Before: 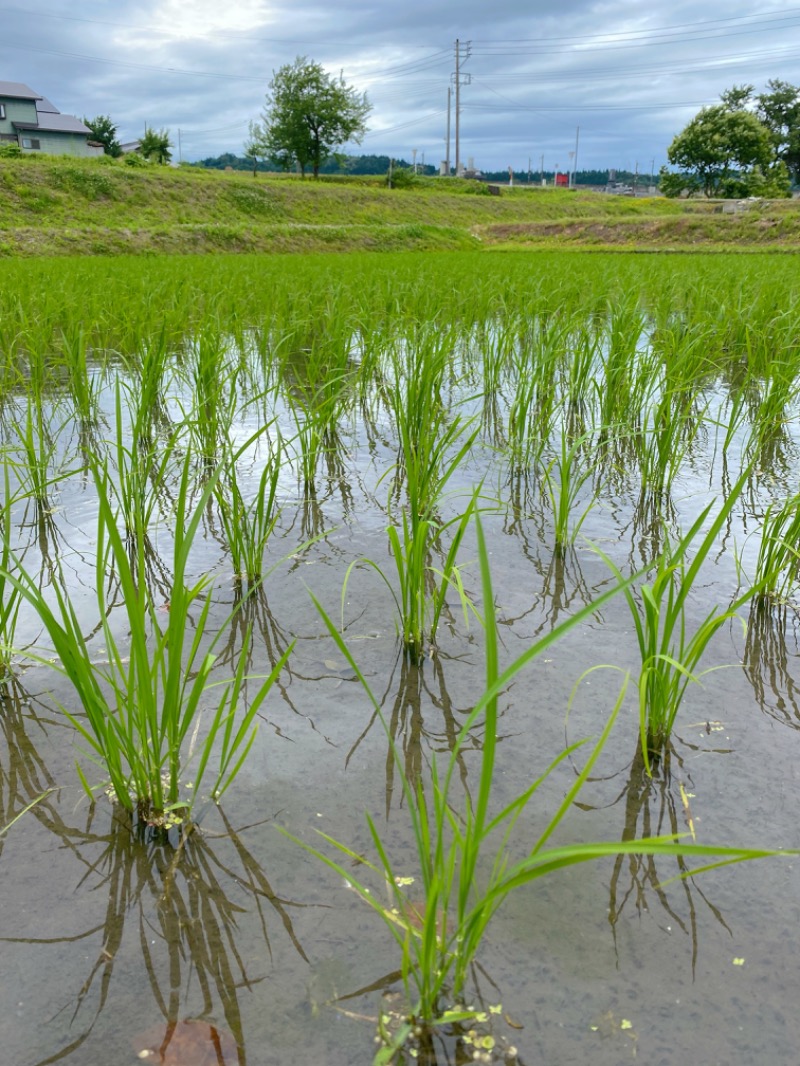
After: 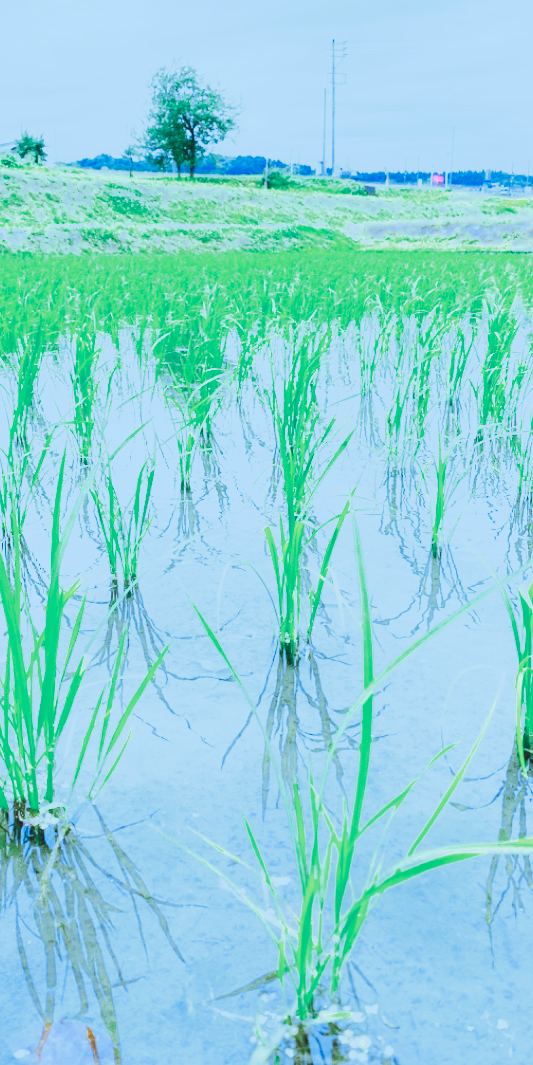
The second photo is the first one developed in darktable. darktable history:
contrast brightness saturation: contrast 0.2, brightness 0.15, saturation 0.14
crop and rotate: left 15.546%, right 17.787%
exposure: black level correction -0.005, exposure 1.002 EV, compensate highlight preservation false
color zones: curves: ch0 [(0, 0.5) (0.125, 0.4) (0.25, 0.5) (0.375, 0.4) (0.5, 0.4) (0.625, 0.35) (0.75, 0.35) (0.875, 0.5)]; ch1 [(0, 0.35) (0.125, 0.45) (0.25, 0.35) (0.375, 0.35) (0.5, 0.35) (0.625, 0.35) (0.75, 0.45) (0.875, 0.35)]; ch2 [(0, 0.6) (0.125, 0.5) (0.25, 0.5) (0.375, 0.6) (0.5, 0.6) (0.625, 0.5) (0.75, 0.5) (0.875, 0.5)]
color correction: highlights a* -10.69, highlights b* -19.19
white balance: red 0.766, blue 1.537
base curve: curves: ch0 [(0, 0) (0.007, 0.004) (0.027, 0.03) (0.046, 0.07) (0.207, 0.54) (0.442, 0.872) (0.673, 0.972) (1, 1)], preserve colors none
